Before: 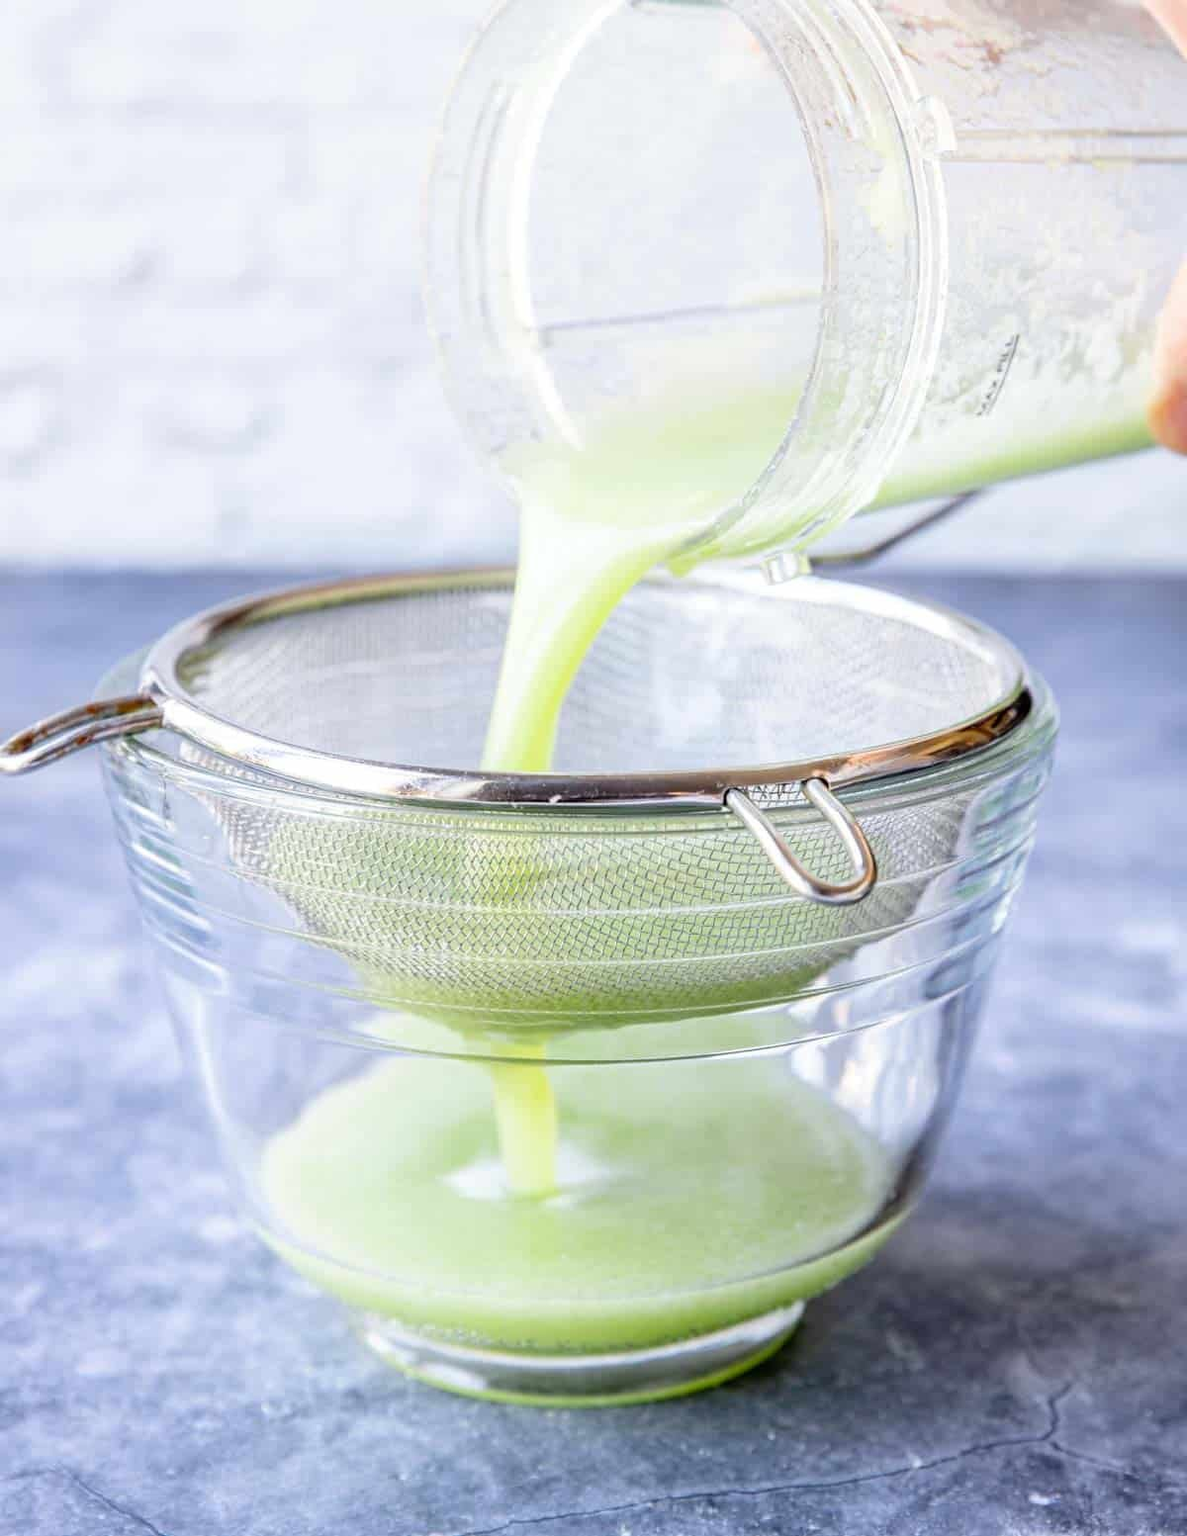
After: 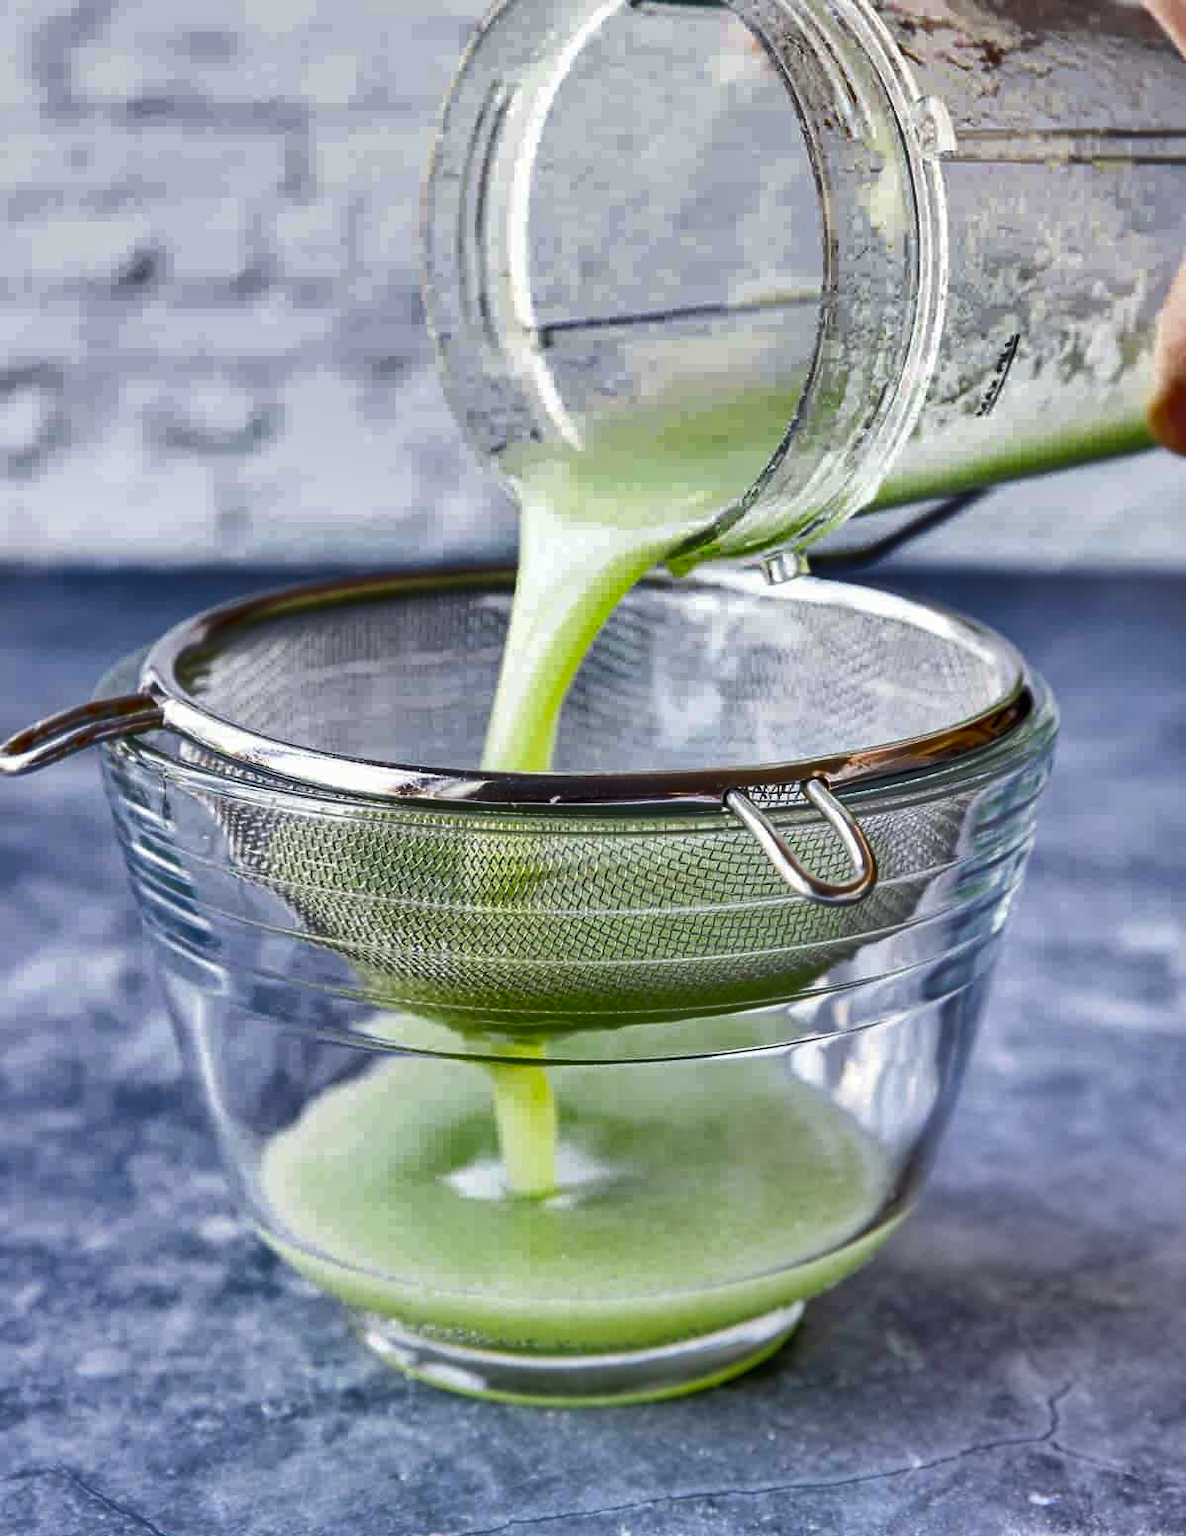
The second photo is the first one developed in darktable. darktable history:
shadows and highlights: shadows 19.34, highlights -83.18, soften with gaussian
